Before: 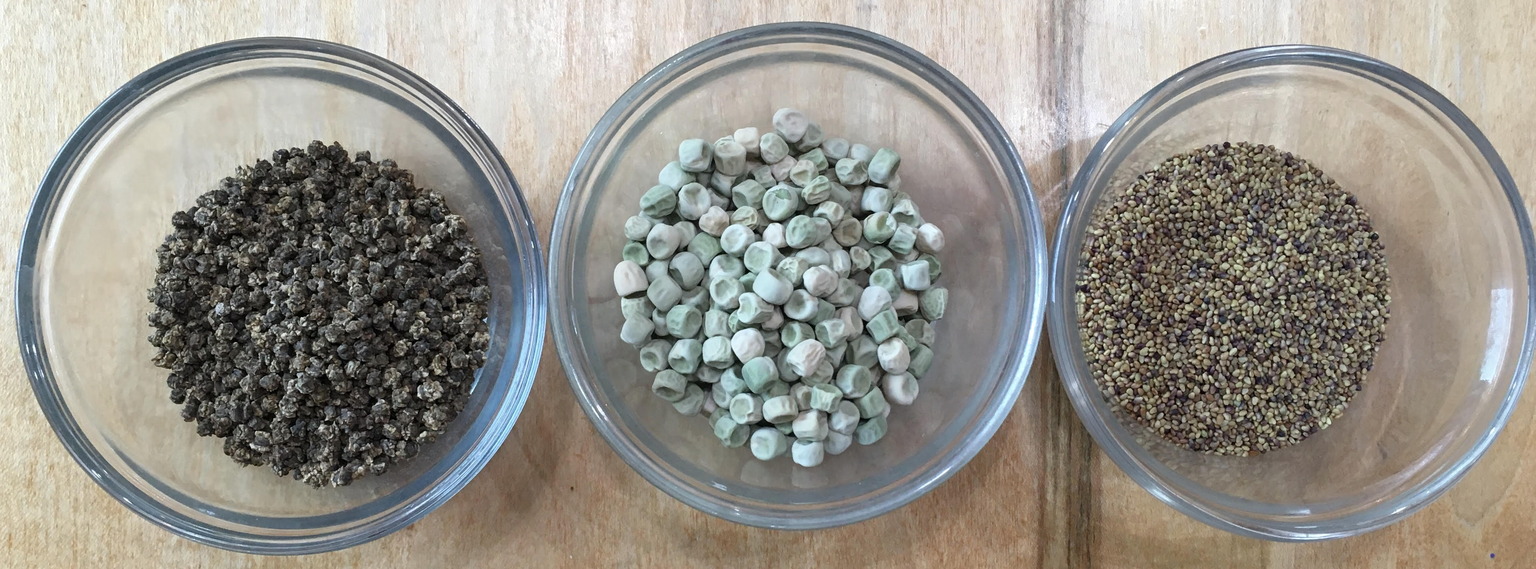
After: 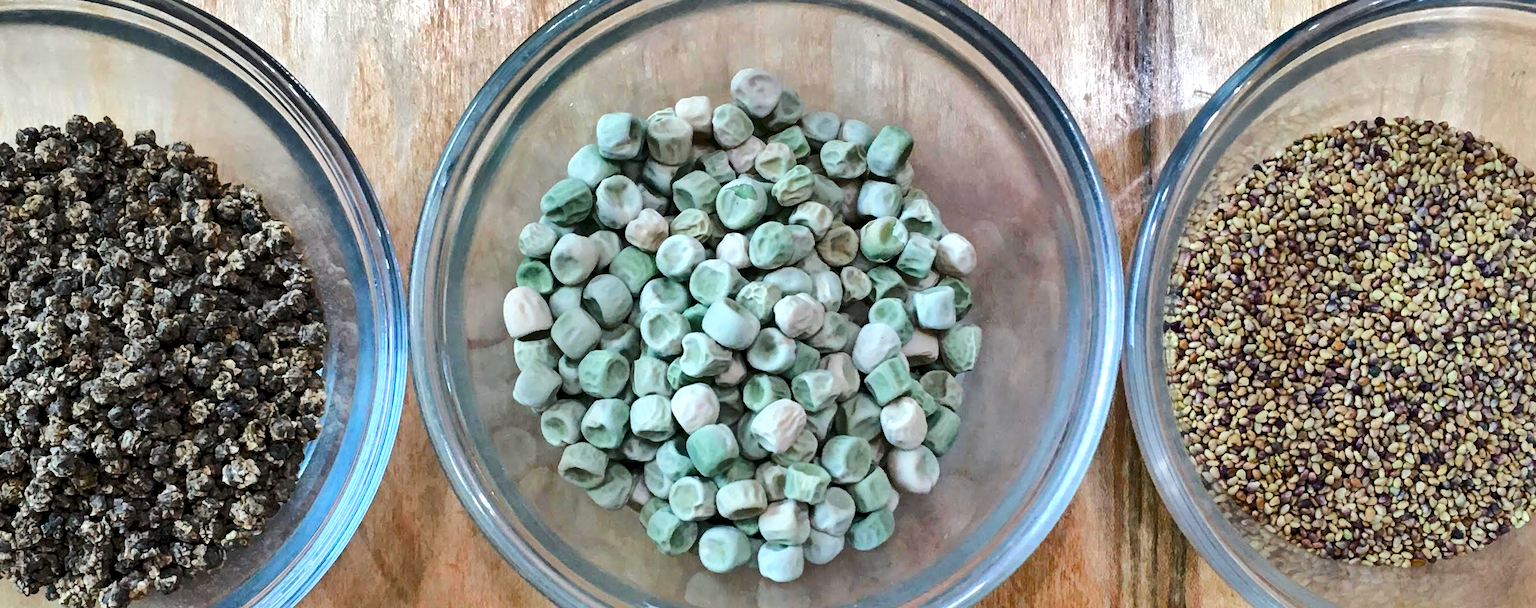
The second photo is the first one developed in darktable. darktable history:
shadows and highlights: shadows 24.5, highlights -78.15, soften with gaussian
rgb curve: curves: ch0 [(0, 0) (0.284, 0.292) (0.505, 0.644) (1, 1)]; ch1 [(0, 0) (0.284, 0.292) (0.505, 0.644) (1, 1)]; ch2 [(0, 0) (0.284, 0.292) (0.505, 0.644) (1, 1)], compensate middle gray true
crop and rotate: left 17.046%, top 10.659%, right 12.989%, bottom 14.553%
color balance rgb: global offset › luminance -0.51%, perceptual saturation grading › global saturation 27.53%, perceptual saturation grading › highlights -25%, perceptual saturation grading › shadows 25%, perceptual brilliance grading › highlights 6.62%, perceptual brilliance grading › mid-tones 17.07%, perceptual brilliance grading › shadows -5.23%
